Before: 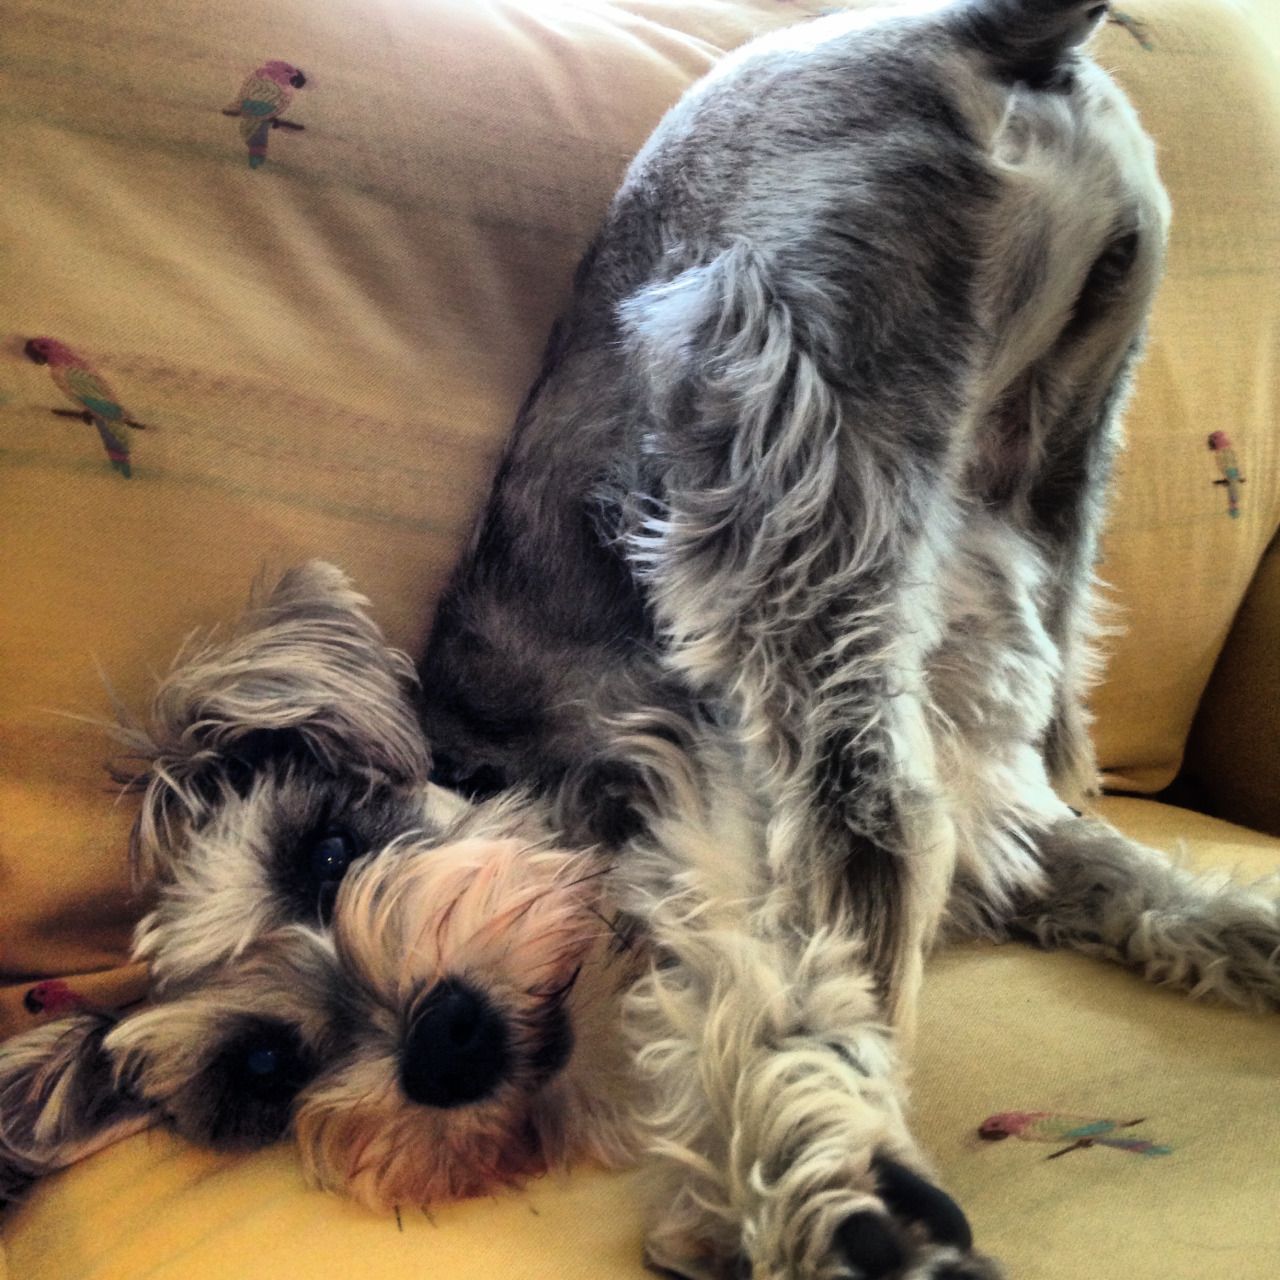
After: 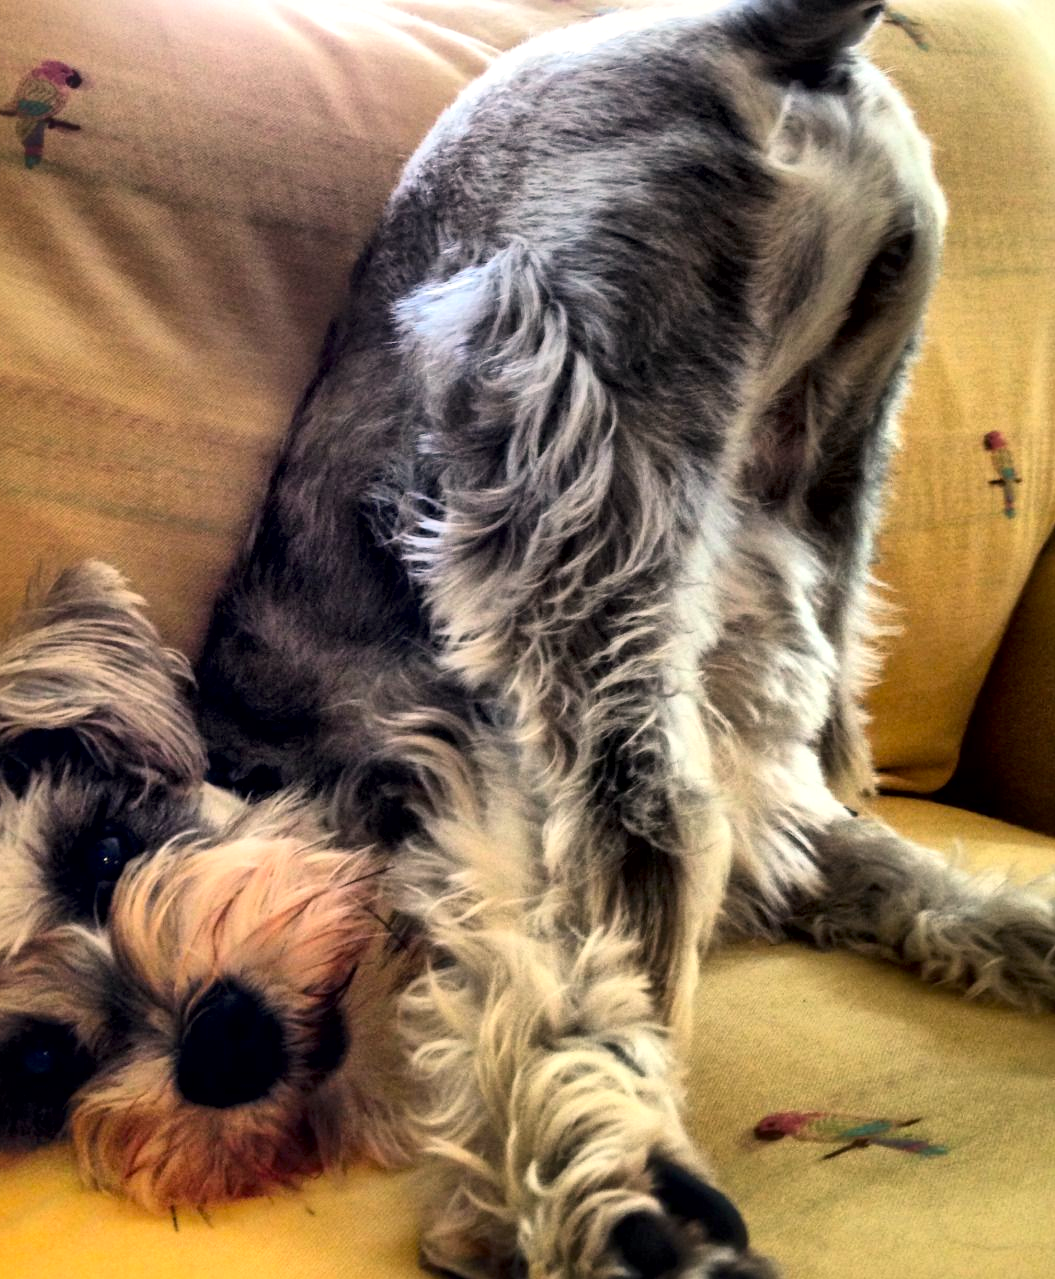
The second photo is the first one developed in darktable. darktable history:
local contrast: mode bilateral grid, contrast 51, coarseness 50, detail 150%, midtone range 0.2
color correction: highlights a* 5.76, highlights b* 4.84
crop: left 17.502%, bottom 0.019%
contrast brightness saturation: contrast 0.091, saturation 0.271
